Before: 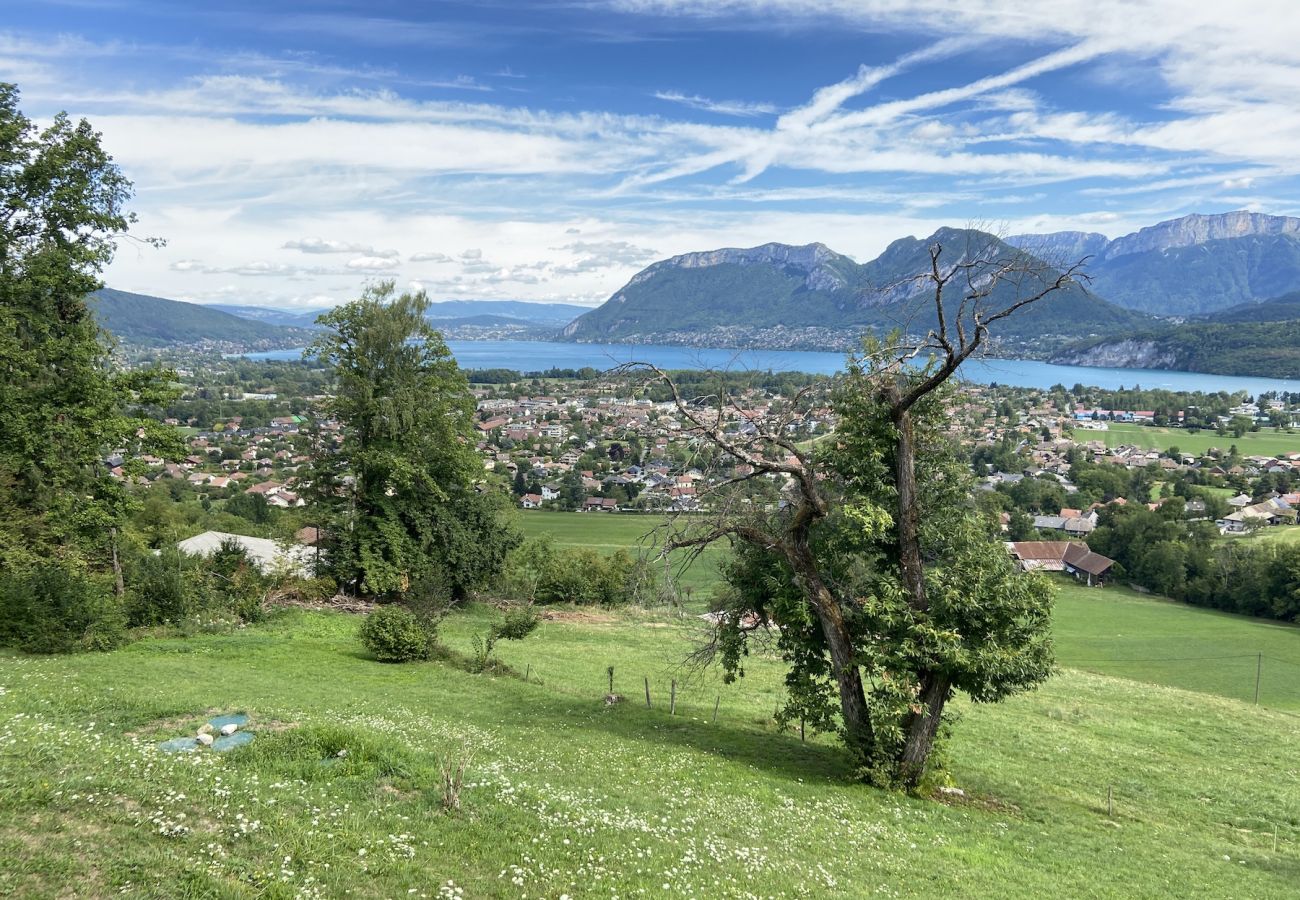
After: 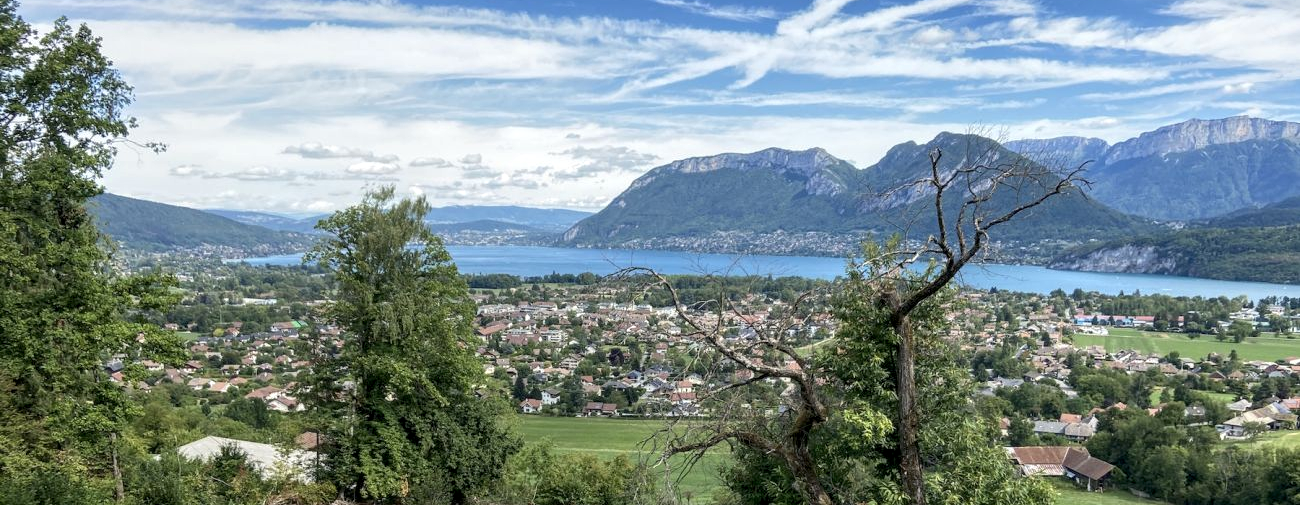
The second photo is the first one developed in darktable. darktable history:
local contrast: on, module defaults
crop and rotate: top 10.605%, bottom 33.274%
tone equalizer: on, module defaults
